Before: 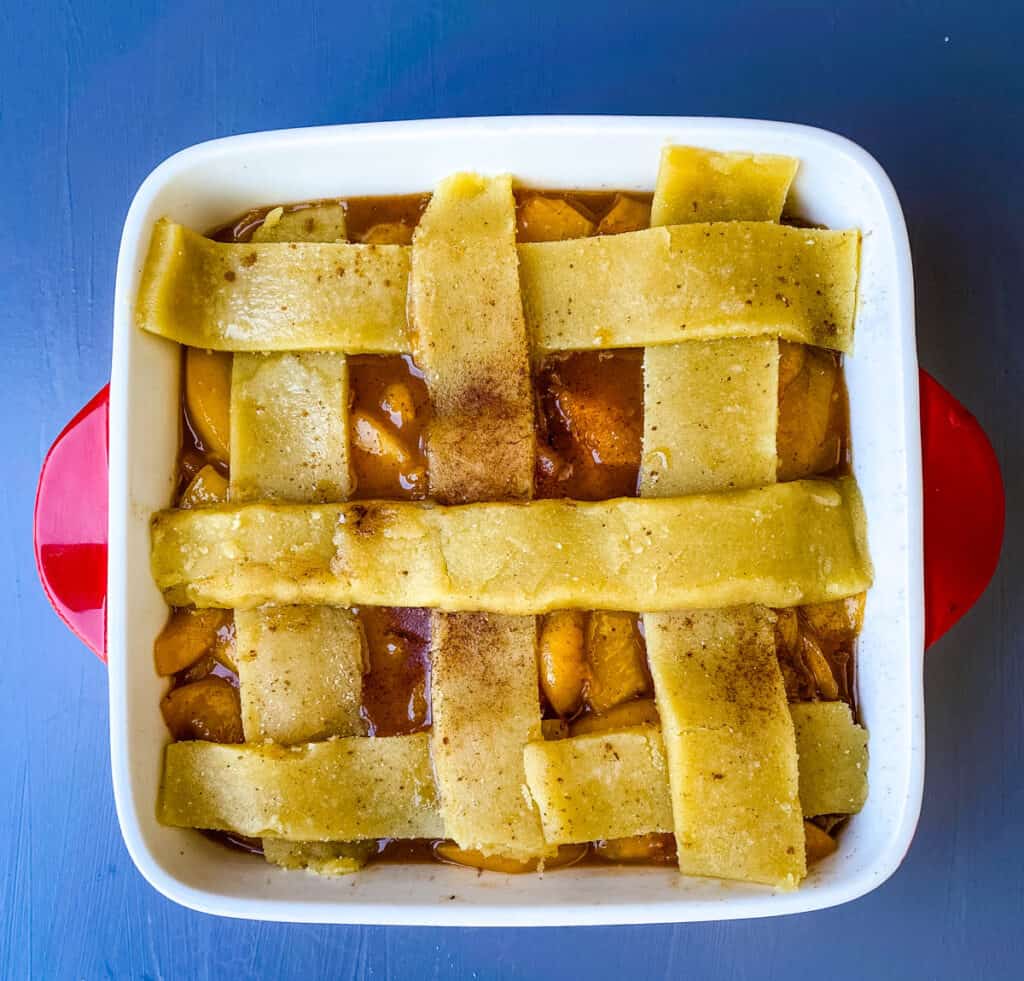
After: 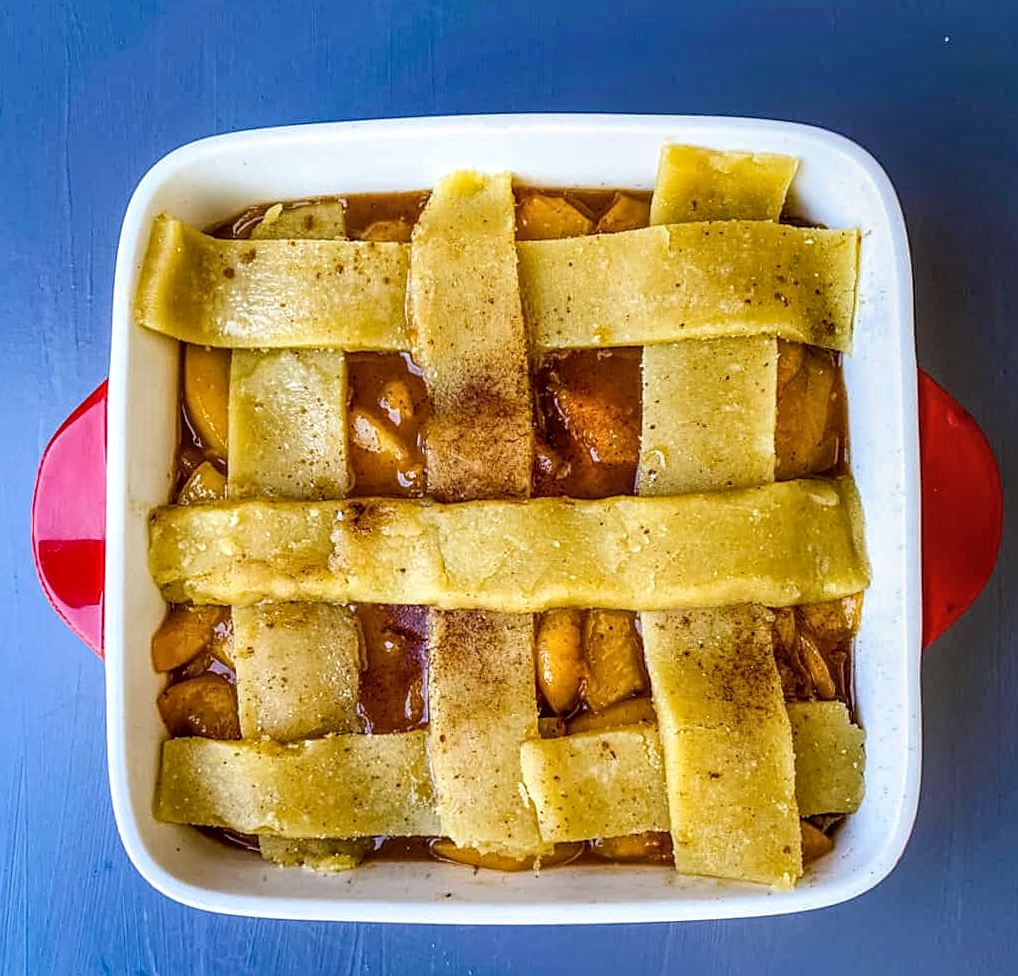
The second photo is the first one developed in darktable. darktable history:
crop and rotate: angle -0.274°
sharpen: on, module defaults
local contrast: on, module defaults
